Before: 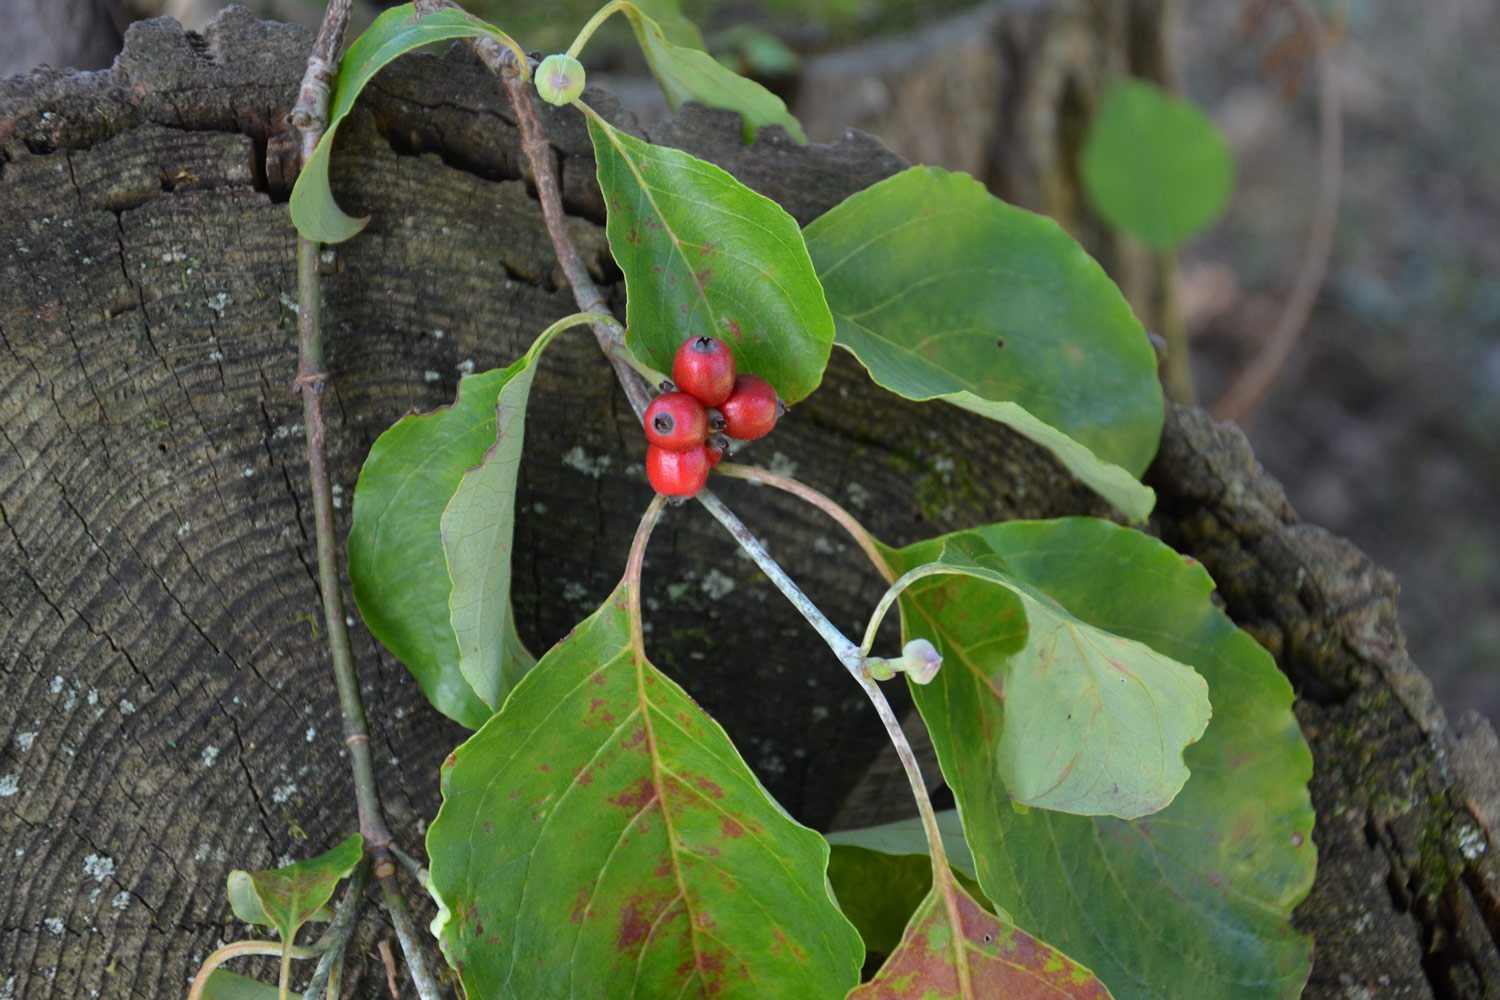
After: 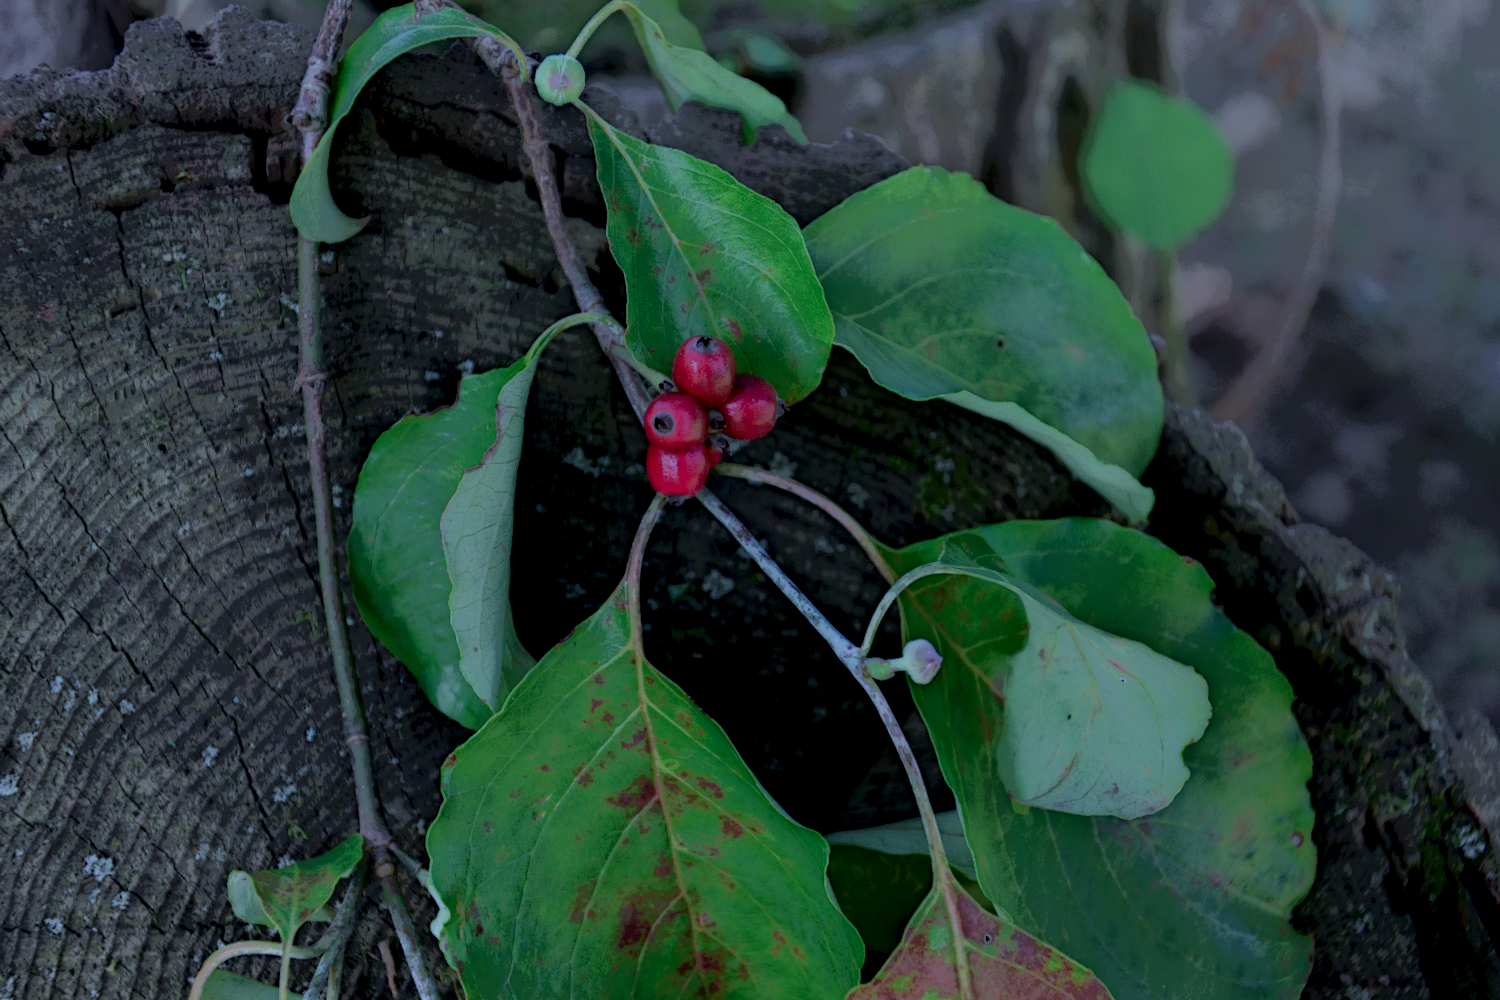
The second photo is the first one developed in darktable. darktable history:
local contrast: highlights 0%, shadows 198%, detail 164%, midtone range 0.001
color contrast: blue-yellow contrast 0.62
white balance: red 0.871, blue 1.249
